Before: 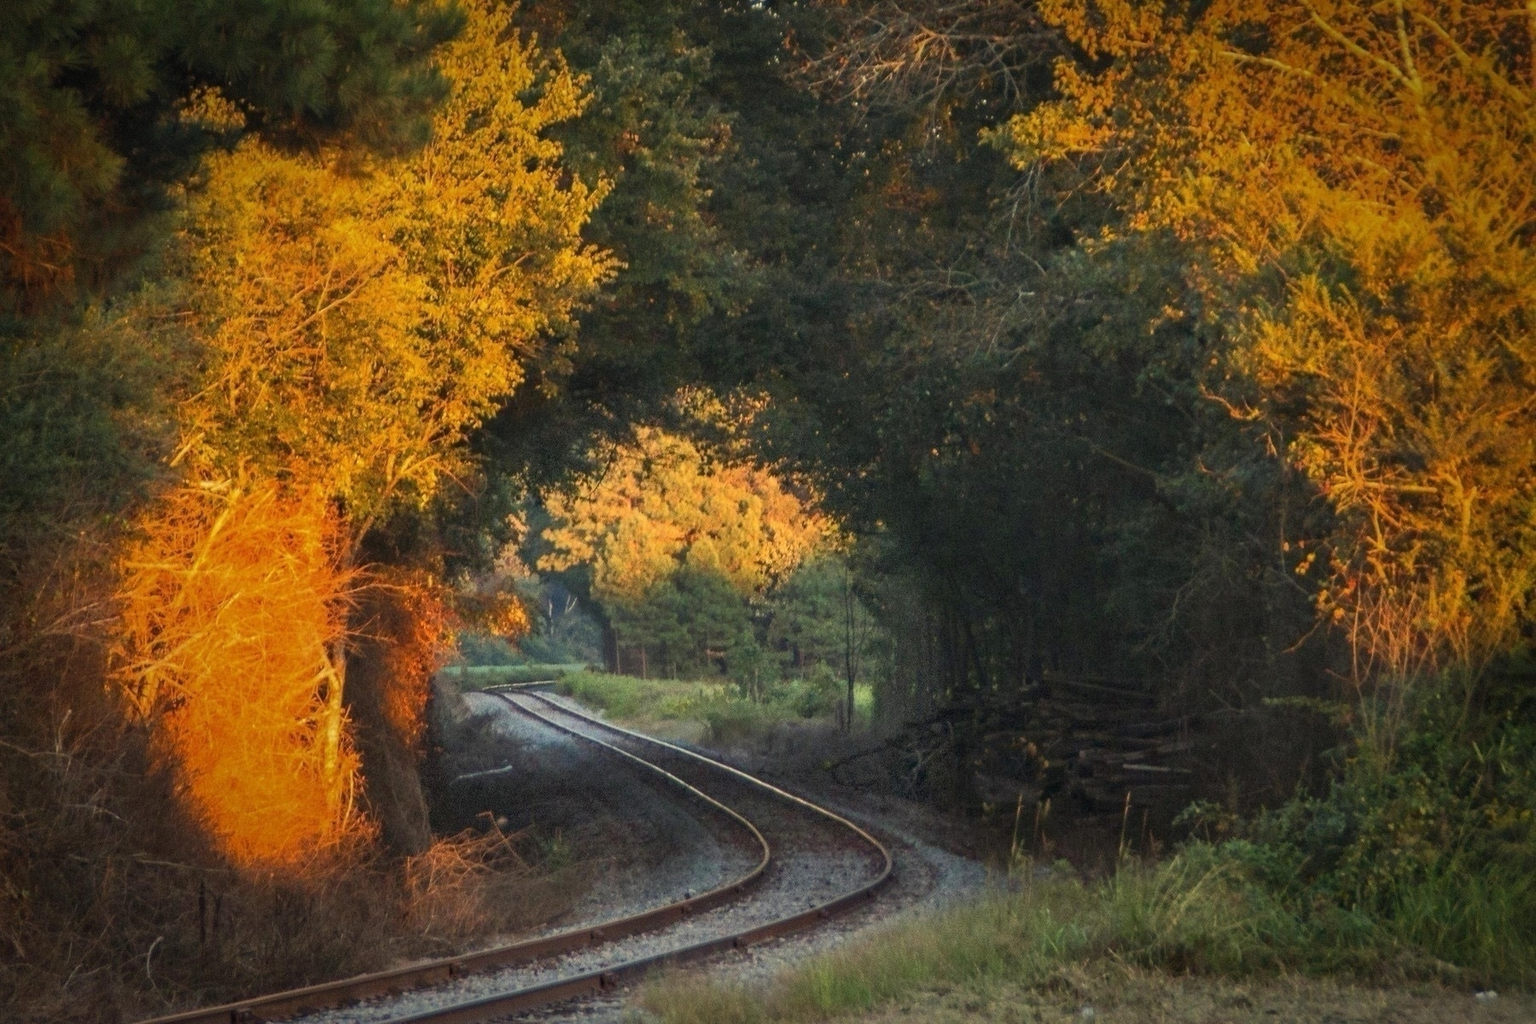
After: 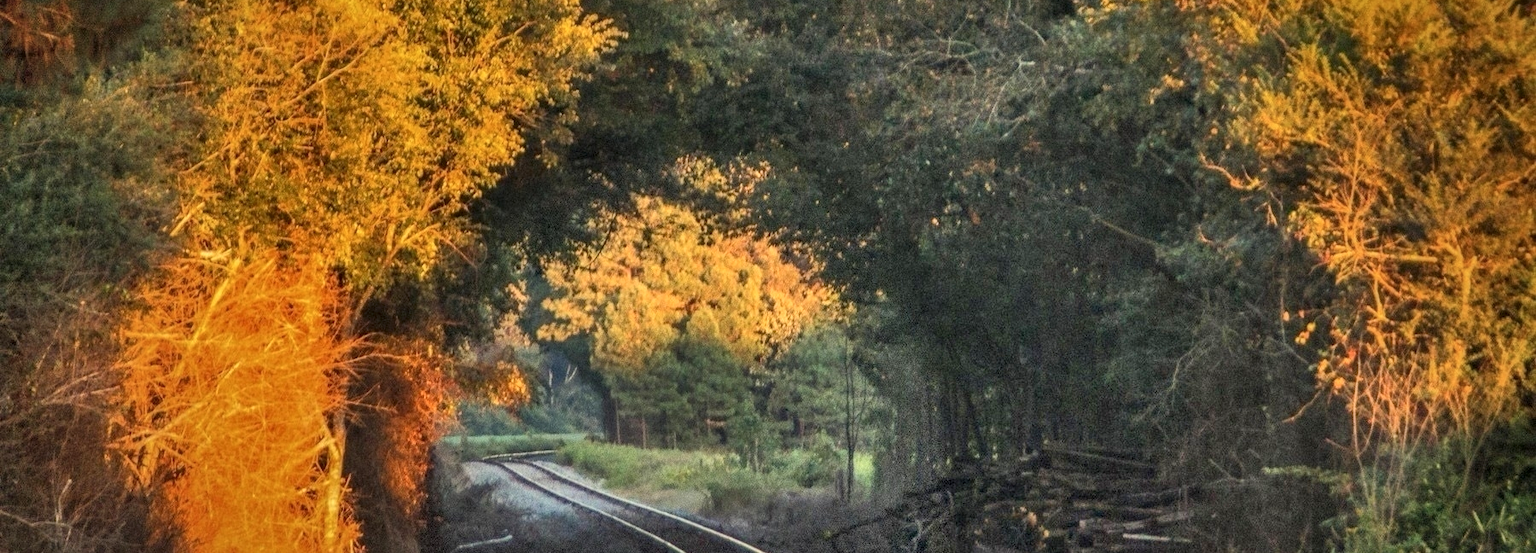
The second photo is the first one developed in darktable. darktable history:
crop and rotate: top 22.578%, bottom 23.31%
local contrast: detail 130%
shadows and highlights: shadows 59.75, soften with gaussian
